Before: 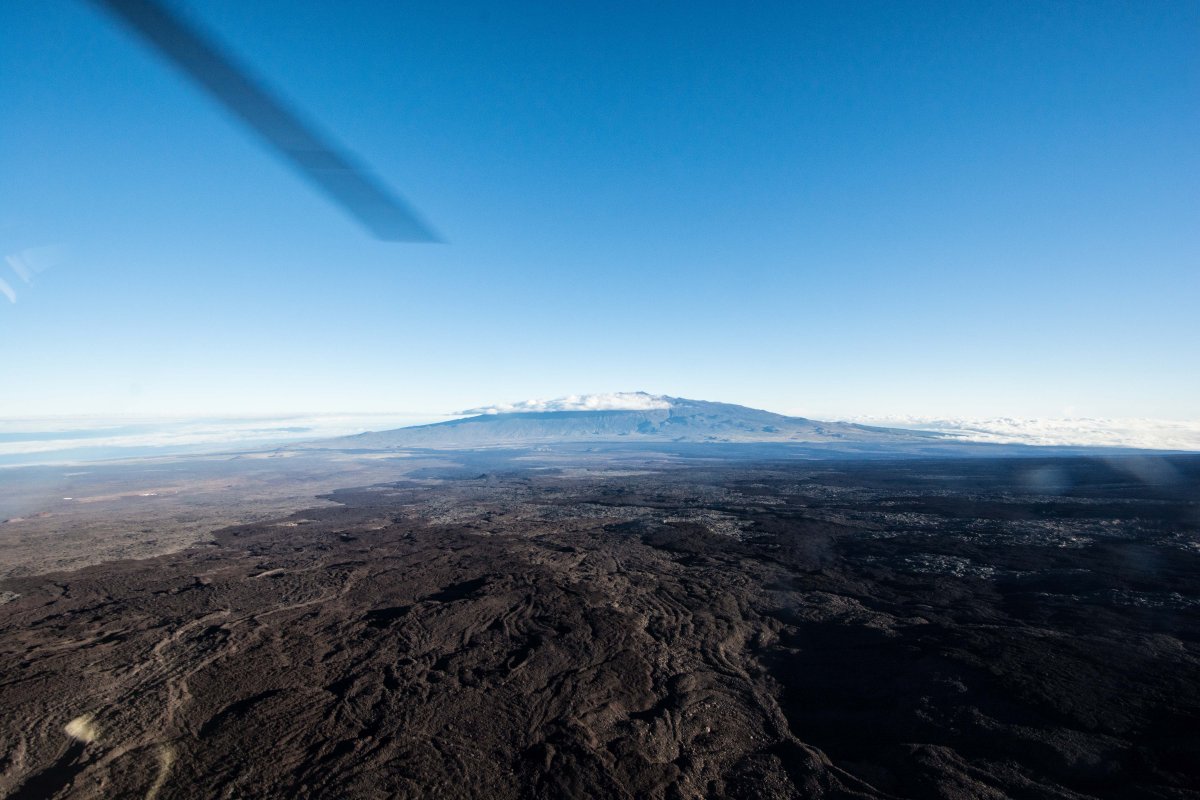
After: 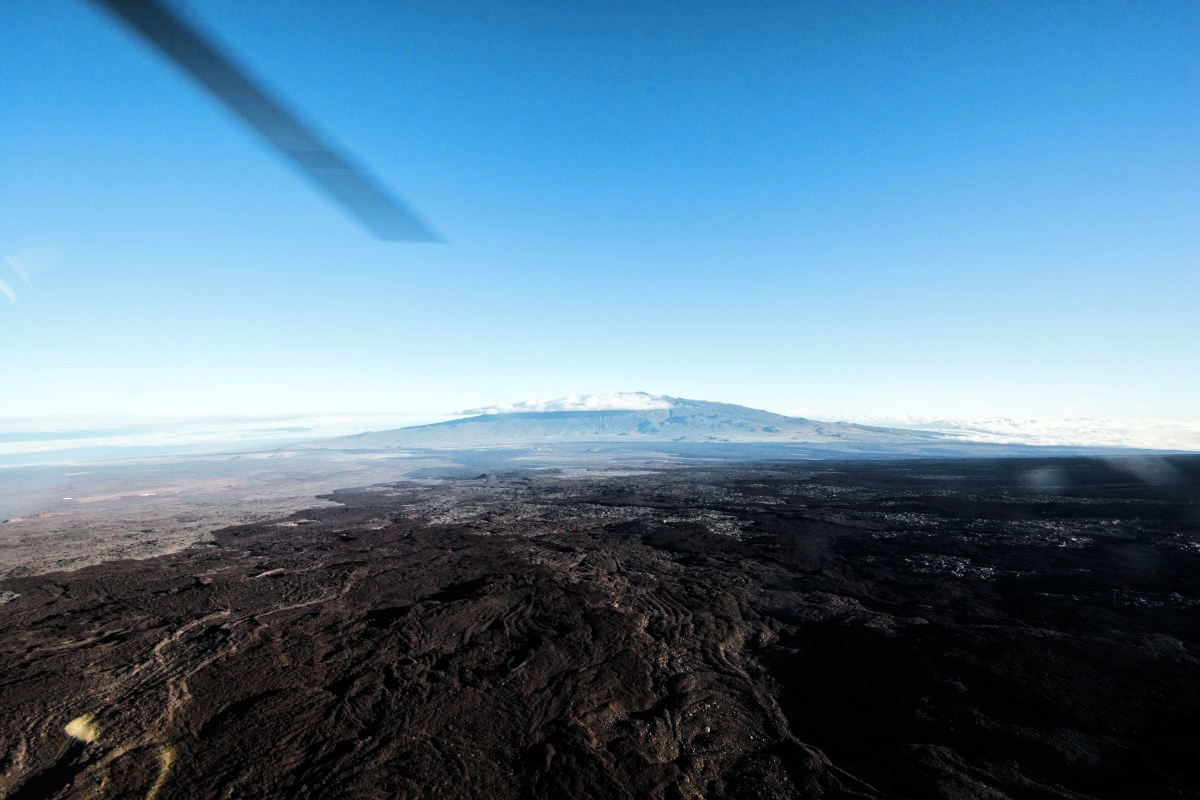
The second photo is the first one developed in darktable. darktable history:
levels: mode automatic, black 0.023%, white 99.97%, levels [0.062, 0.494, 0.925]
tone equalizer: -8 EV -0.417 EV, -7 EV -0.389 EV, -6 EV -0.333 EV, -5 EV -0.222 EV, -3 EV 0.222 EV, -2 EV 0.333 EV, -1 EV 0.389 EV, +0 EV 0.417 EV, edges refinement/feathering 500, mask exposure compensation -1.57 EV, preserve details no
tone curve: curves: ch0 [(0, 0.018) (0.036, 0.038) (0.15, 0.131) (0.27, 0.247) (0.528, 0.554) (0.761, 0.761) (1, 0.919)]; ch1 [(0, 0) (0.179, 0.173) (0.322, 0.32) (0.429, 0.431) (0.502, 0.5) (0.519, 0.522) (0.562, 0.588) (0.625, 0.67) (0.711, 0.745) (1, 1)]; ch2 [(0, 0) (0.29, 0.295) (0.404, 0.436) (0.497, 0.499) (0.521, 0.523) (0.561, 0.605) (0.657, 0.655) (0.712, 0.764) (1, 1)], color space Lab, independent channels, preserve colors none
